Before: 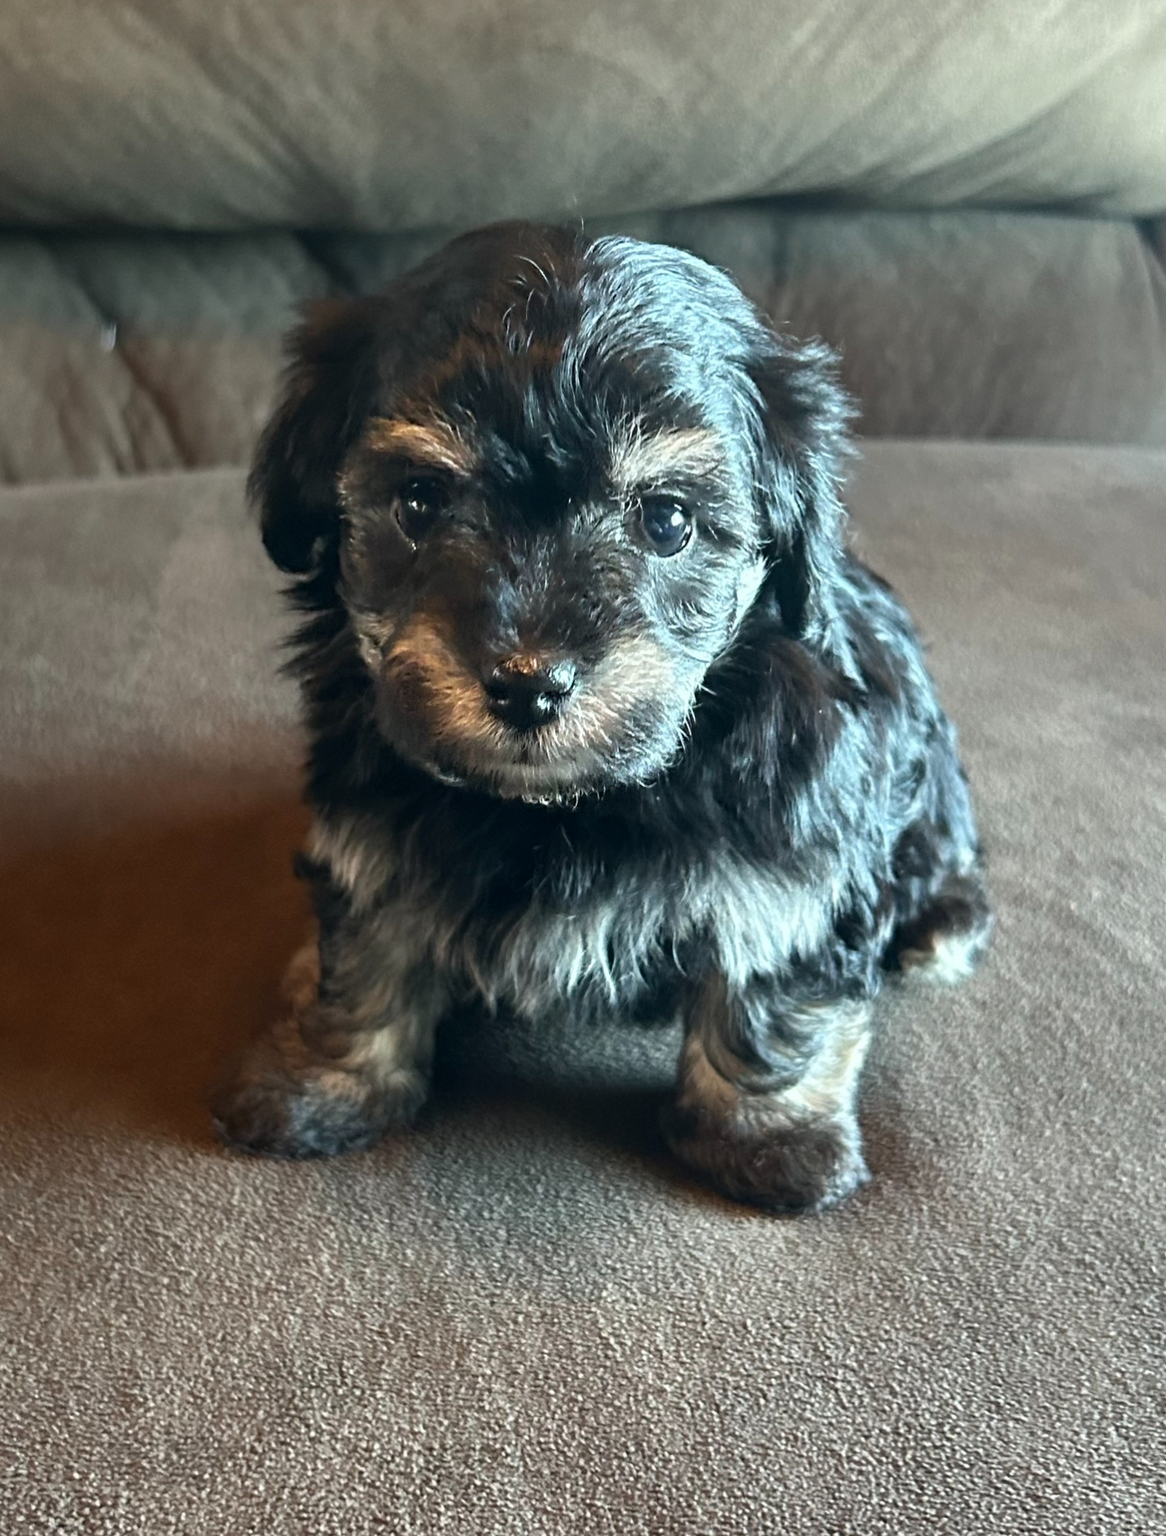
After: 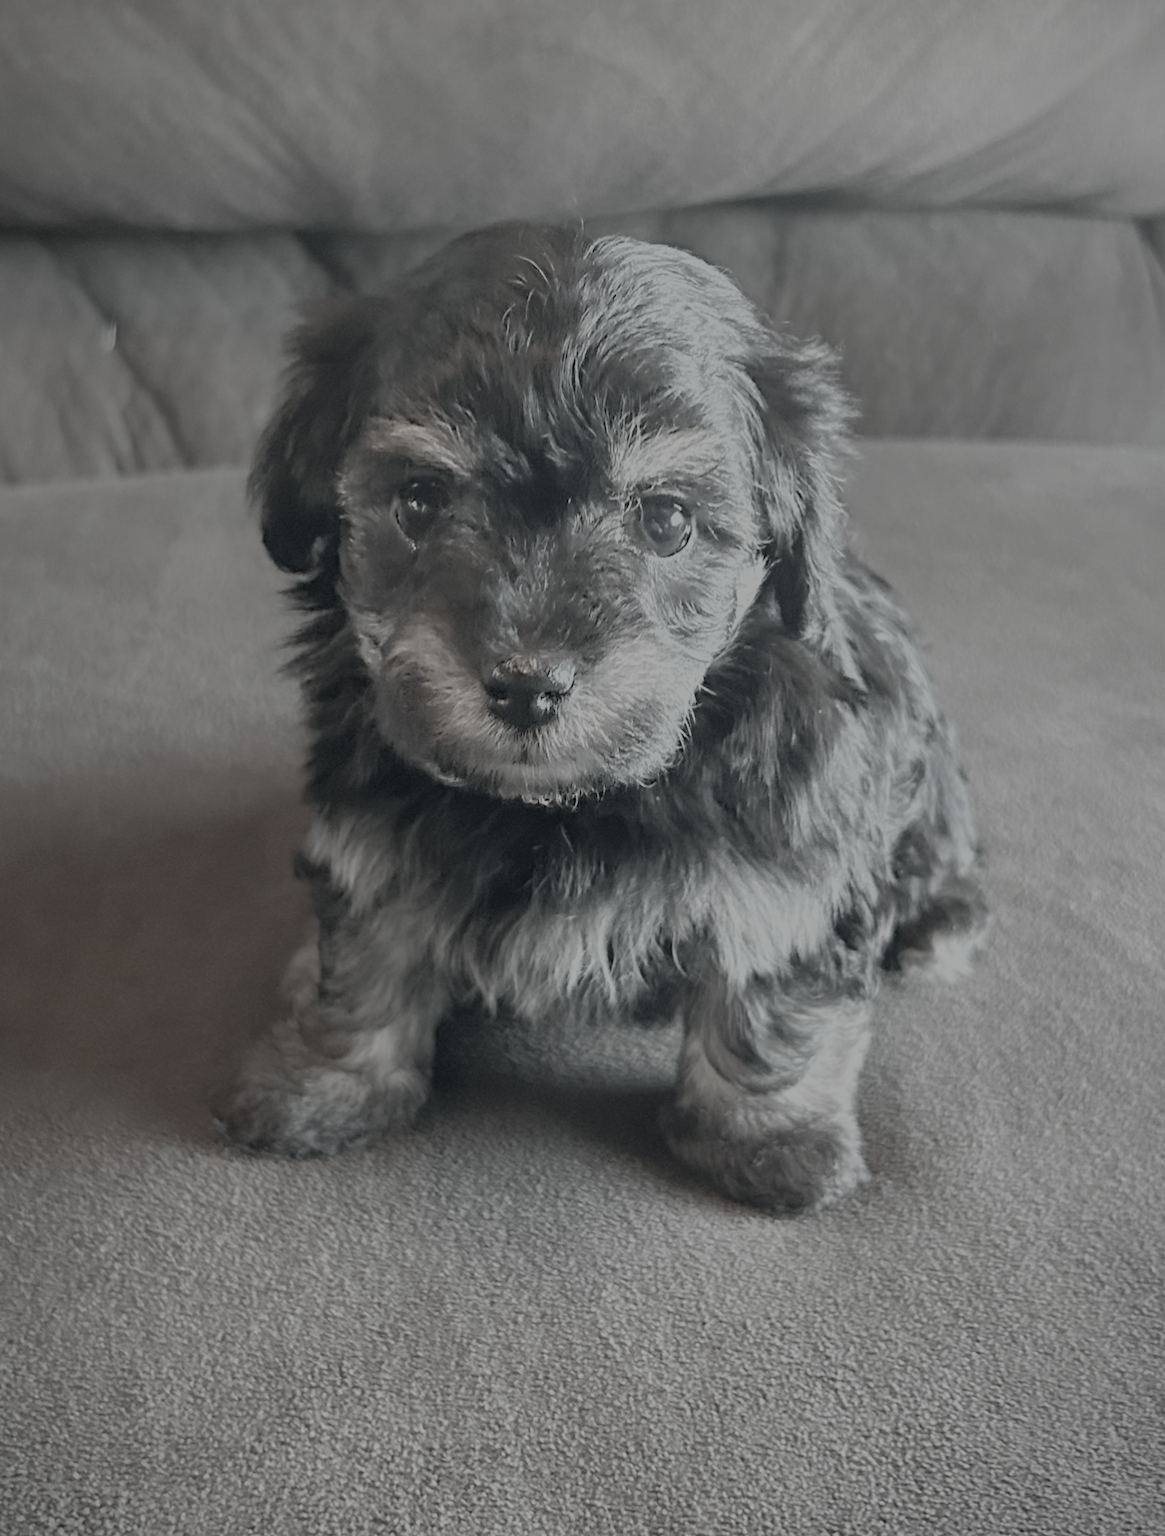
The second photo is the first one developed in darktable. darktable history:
filmic rgb: black relative exposure -15.96 EV, white relative exposure 7.97 EV, threshold 5.95 EV, hardness 4.1, latitude 50.16%, contrast 0.517, add noise in highlights 0.001, preserve chrominance no, color science v3 (2019), use custom middle-gray values true, contrast in highlights soft, enable highlight reconstruction true
color correction: highlights b* -0.035, saturation 0.203
vignetting: fall-off start 100.95%, fall-off radius 65.34%, saturation -0.653, automatic ratio true
